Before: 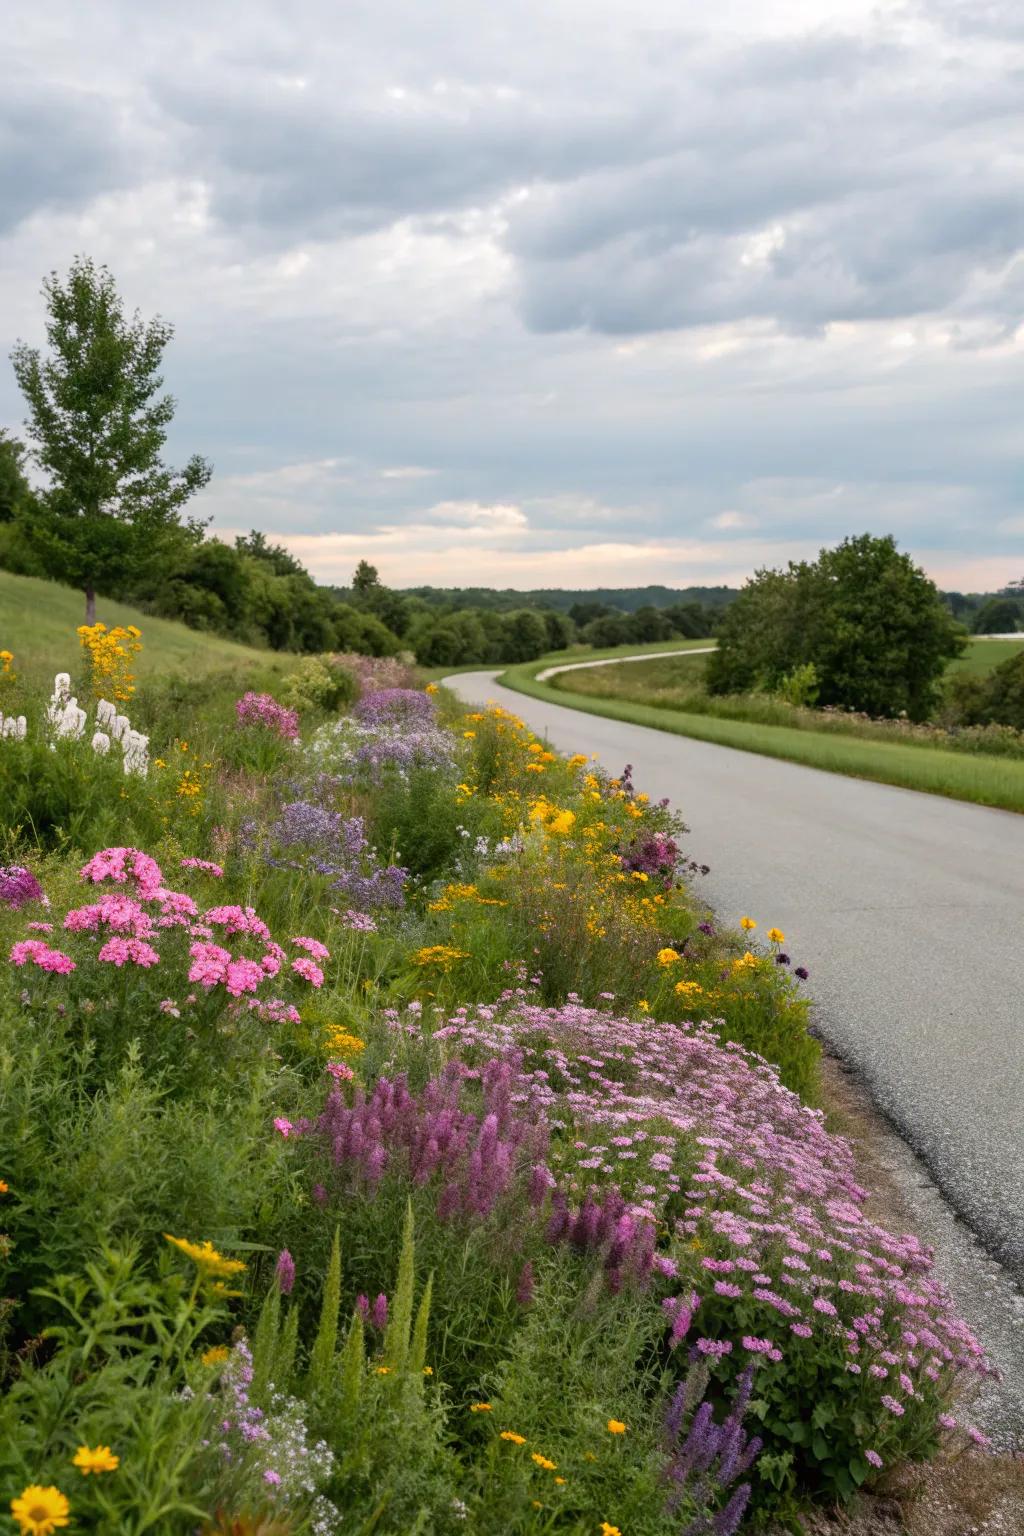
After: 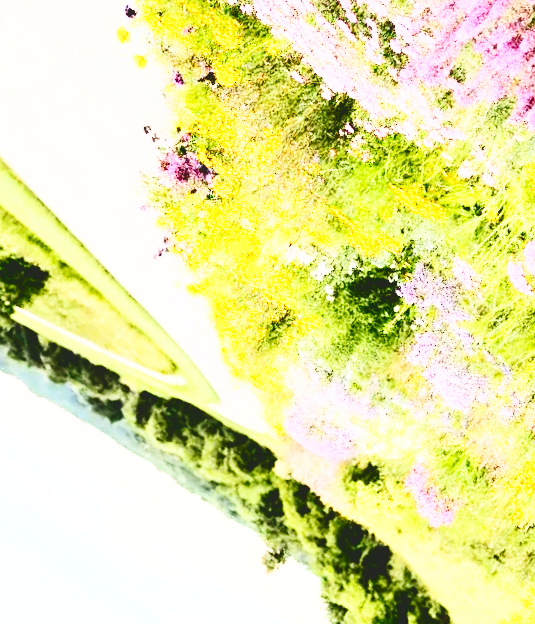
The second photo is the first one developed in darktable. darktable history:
tone equalizer: -7 EV 0.163 EV, -6 EV 0.64 EV, -5 EV 1.19 EV, -4 EV 1.37 EV, -3 EV 1.13 EV, -2 EV 0.6 EV, -1 EV 0.167 EV, edges refinement/feathering 500, mask exposure compensation -1.57 EV, preserve details no
tone curve: curves: ch0 [(0, 0) (0.003, 0.142) (0.011, 0.142) (0.025, 0.147) (0.044, 0.147) (0.069, 0.152) (0.1, 0.16) (0.136, 0.172) (0.177, 0.193) (0.224, 0.221) (0.277, 0.264) (0.335, 0.322) (0.399, 0.399) (0.468, 0.49) (0.543, 0.593) (0.623, 0.723) (0.709, 0.841) (0.801, 0.925) (0.898, 0.976) (1, 1)], color space Lab, independent channels, preserve colors none
crop and rotate: angle 147.13°, left 9.095%, top 15.63%, right 4.473%, bottom 17.122%
base curve: curves: ch0 [(0, 0) (0, 0) (0.002, 0.001) (0.008, 0.003) (0.019, 0.011) (0.037, 0.037) (0.064, 0.11) (0.102, 0.232) (0.152, 0.379) (0.216, 0.524) (0.296, 0.665) (0.394, 0.789) (0.512, 0.881) (0.651, 0.945) (0.813, 0.986) (1, 1)], preserve colors none
